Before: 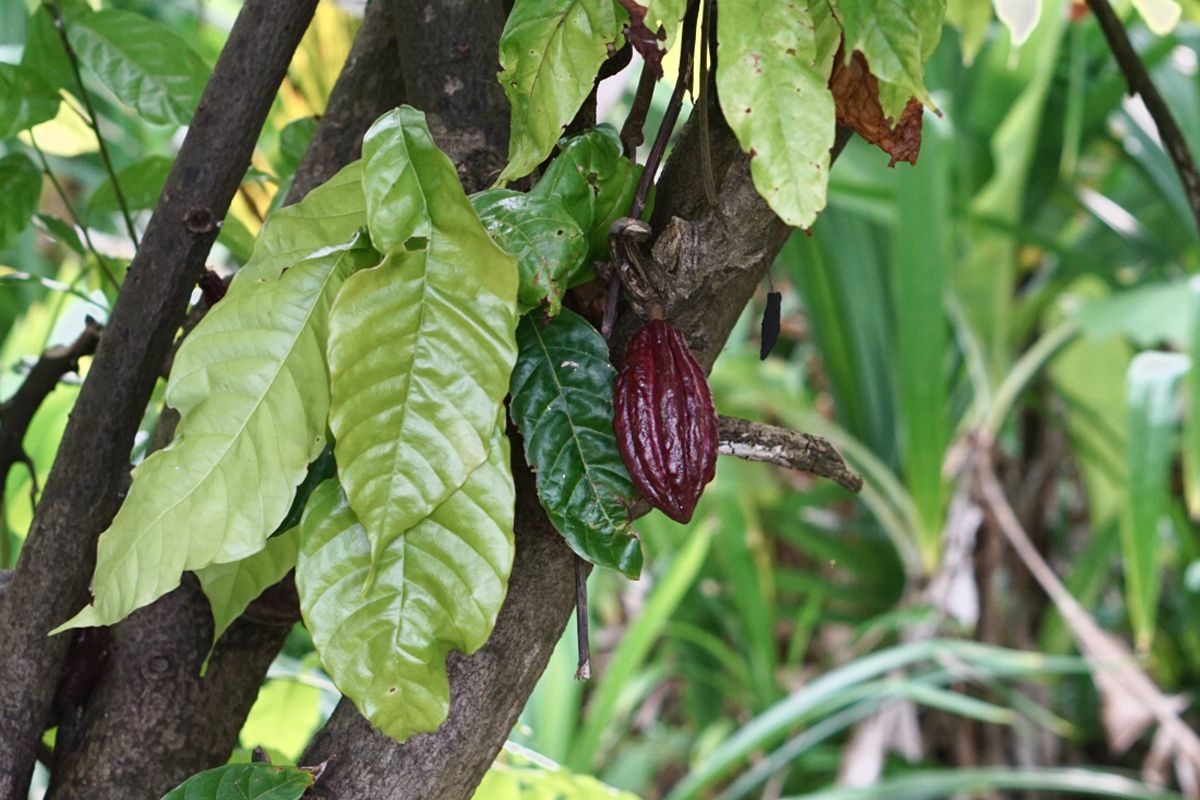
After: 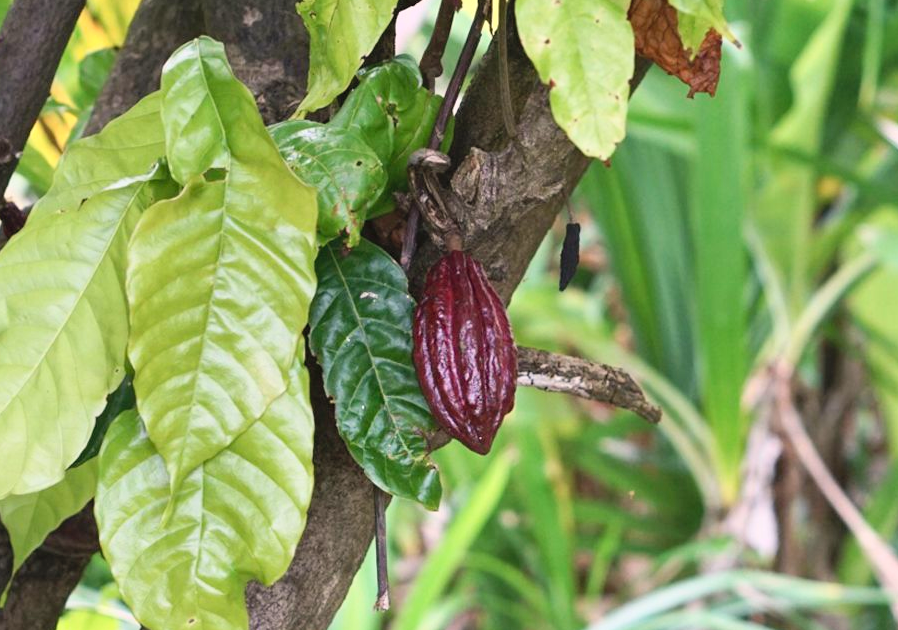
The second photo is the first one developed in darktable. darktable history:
crop: left 16.768%, top 8.653%, right 8.362%, bottom 12.485%
contrast brightness saturation: contrast 0.14, brightness 0.21
color correction: highlights a* 3.22, highlights b* 1.93, saturation 1.19
